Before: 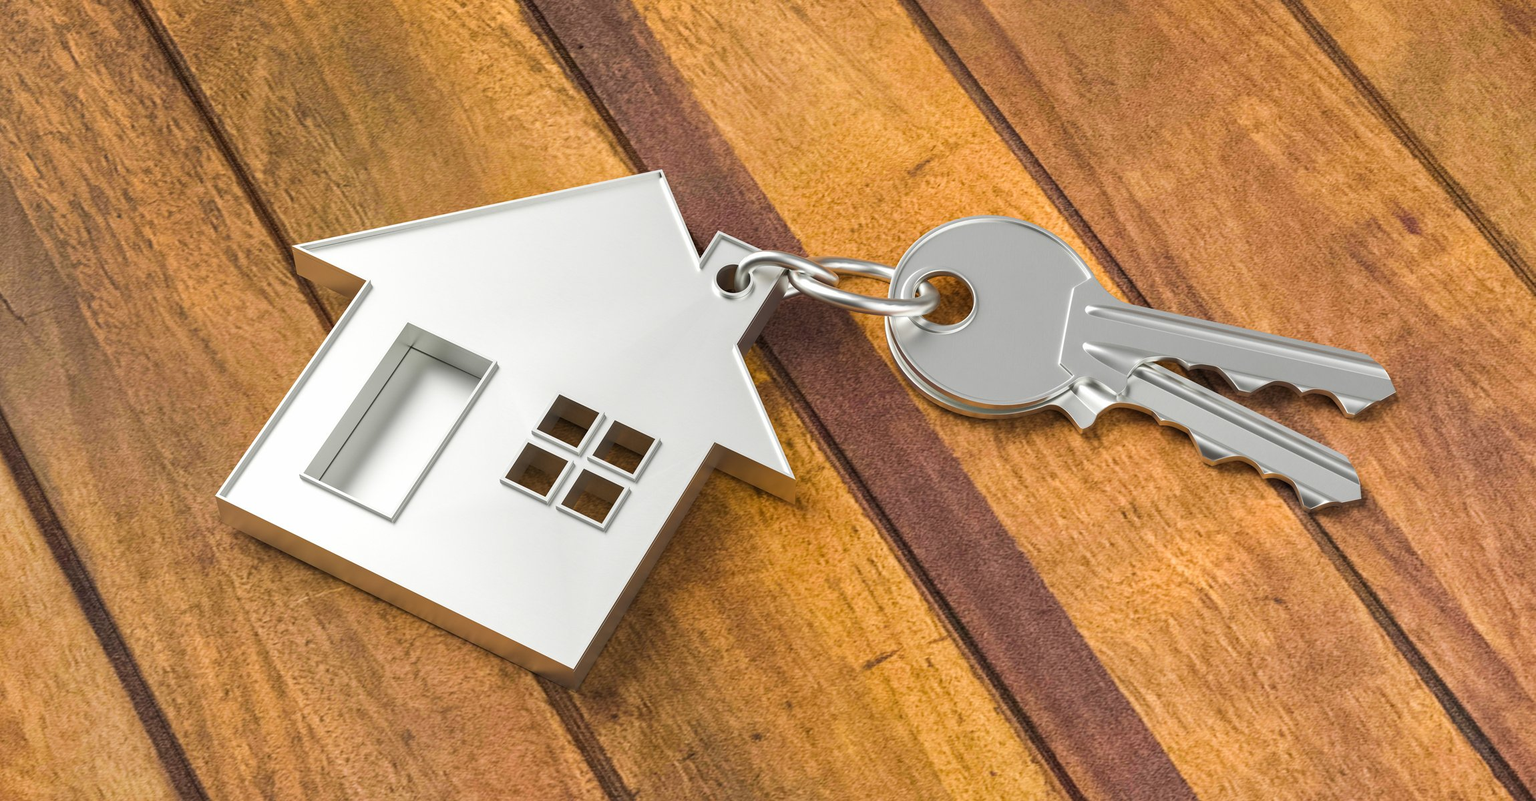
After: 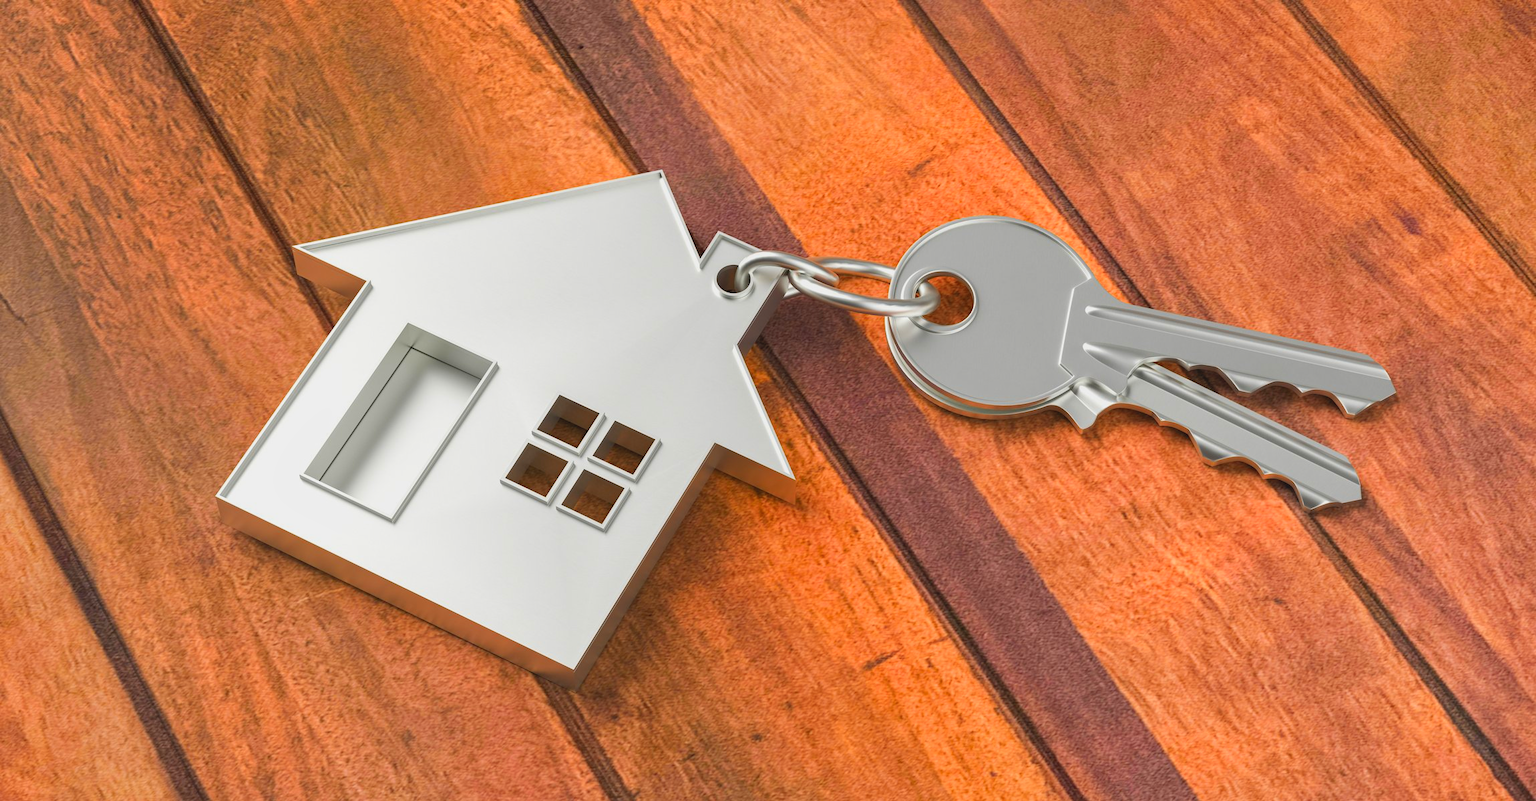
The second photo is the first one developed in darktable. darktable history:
color zones: curves: ch1 [(0.24, 0.634) (0.75, 0.5)]; ch2 [(0.253, 0.437) (0.745, 0.491)]
contrast brightness saturation: contrast -0.121
tone equalizer: -7 EV 0.123 EV, mask exposure compensation -0.515 EV
